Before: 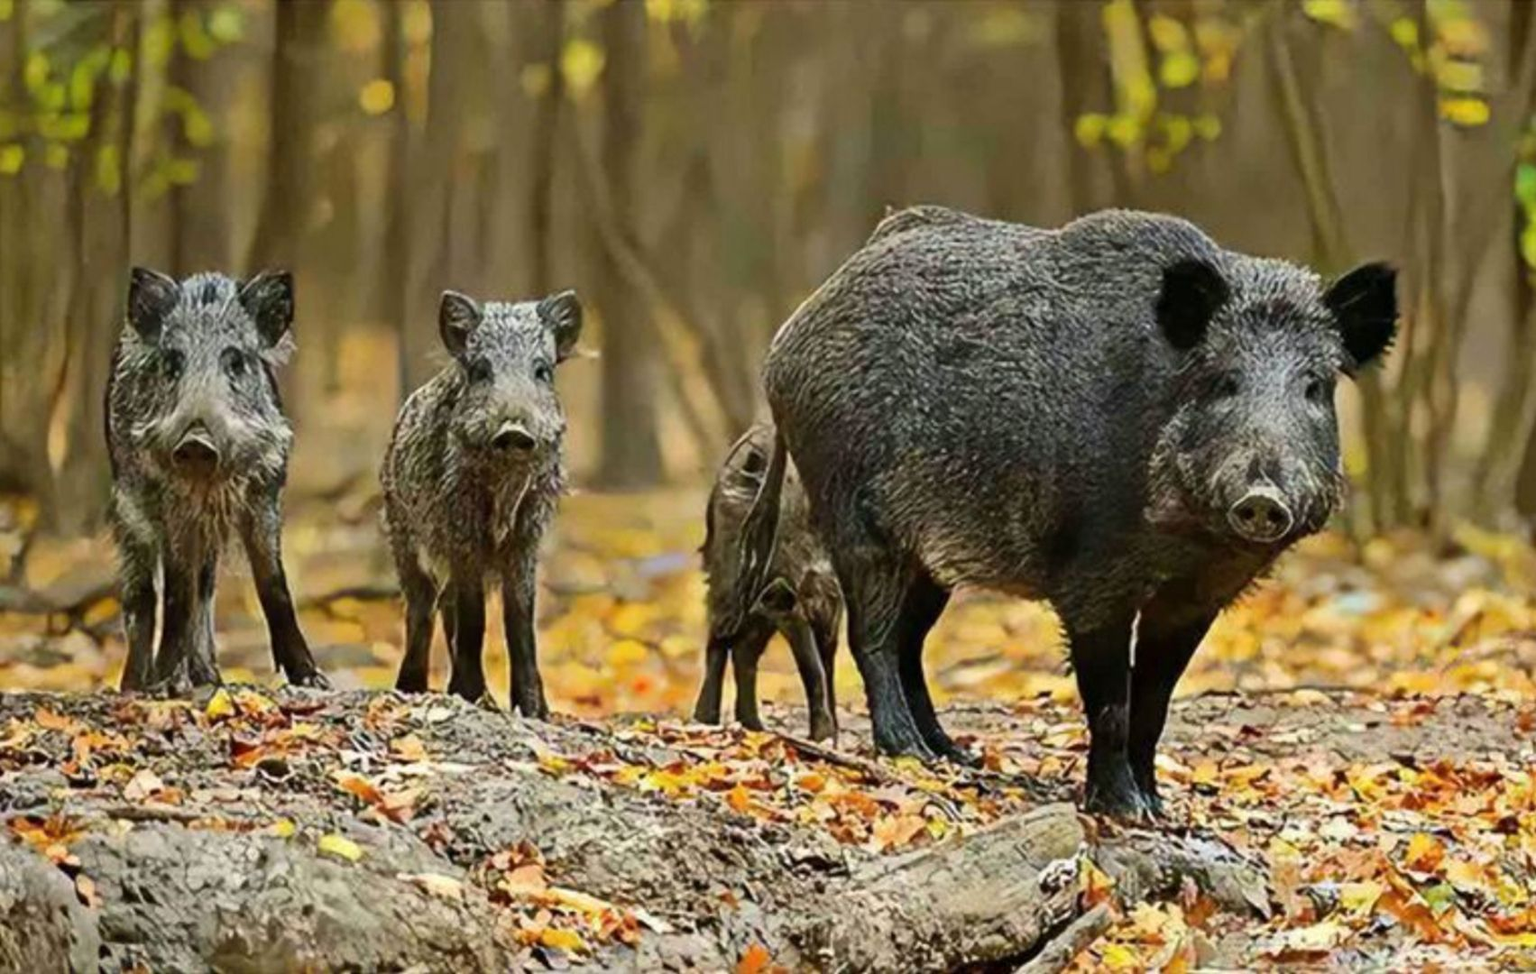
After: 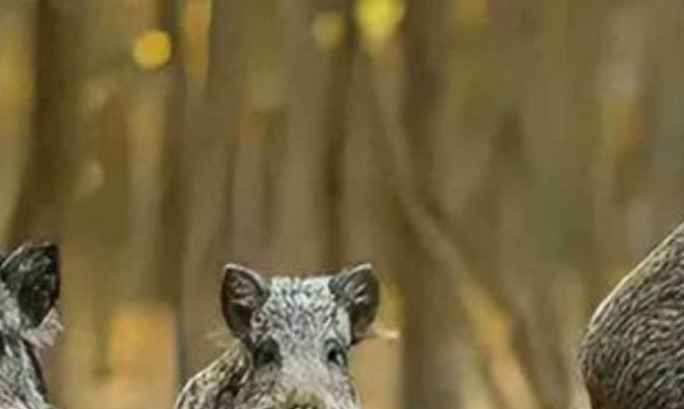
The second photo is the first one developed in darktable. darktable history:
crop: left 15.633%, top 5.434%, right 44.187%, bottom 56.675%
